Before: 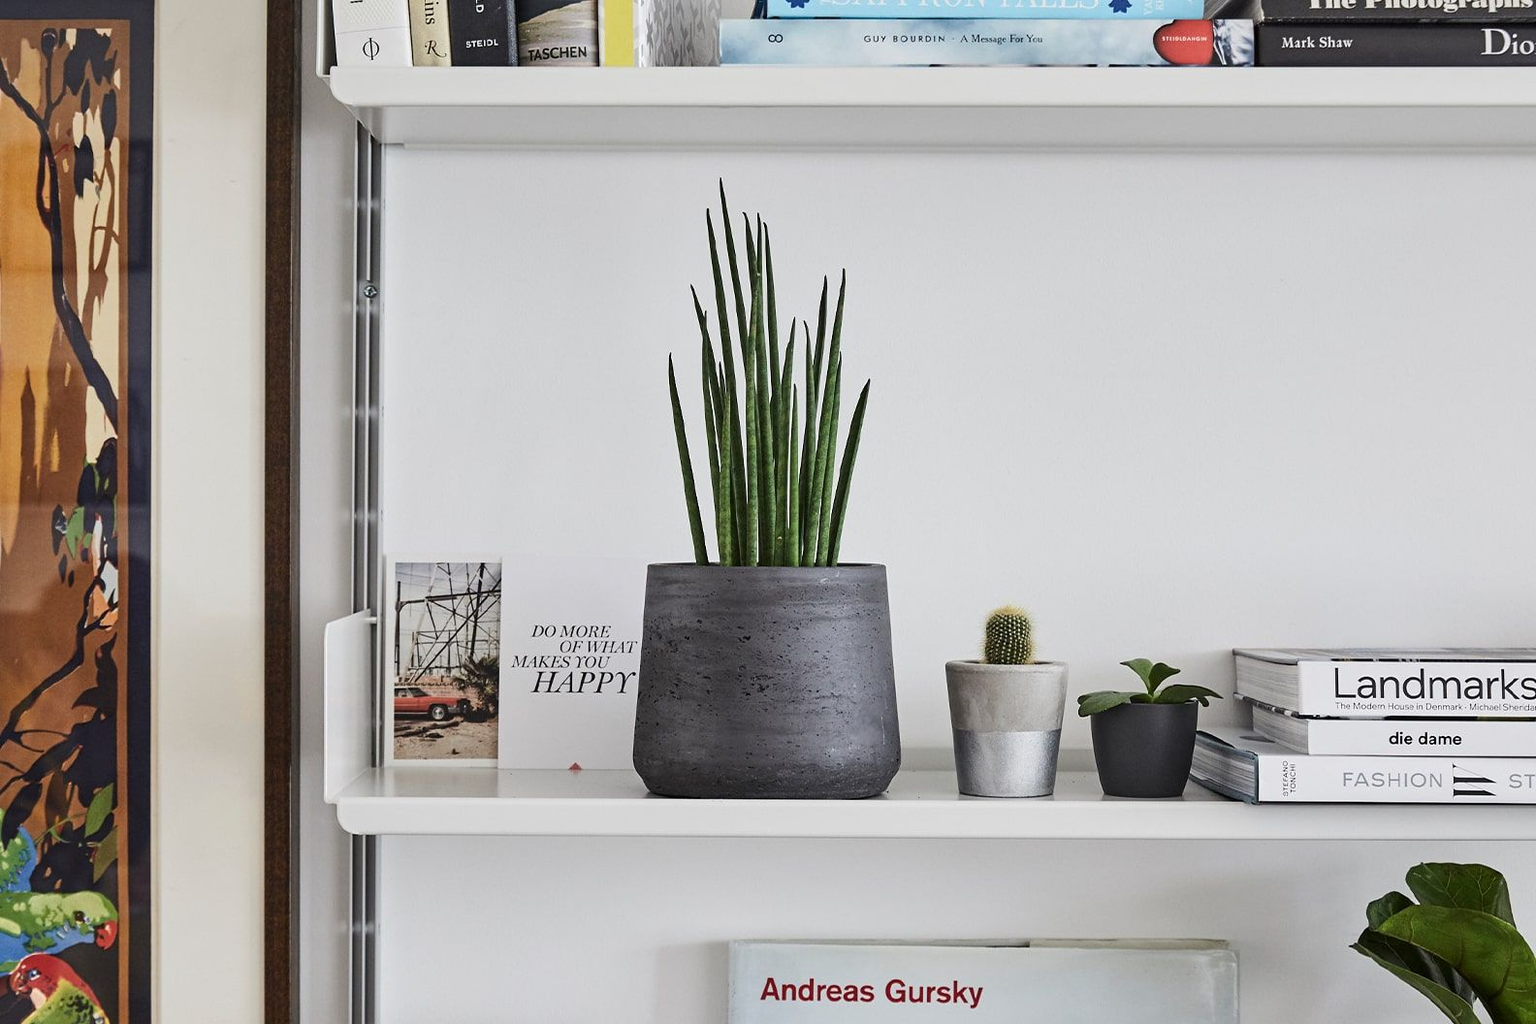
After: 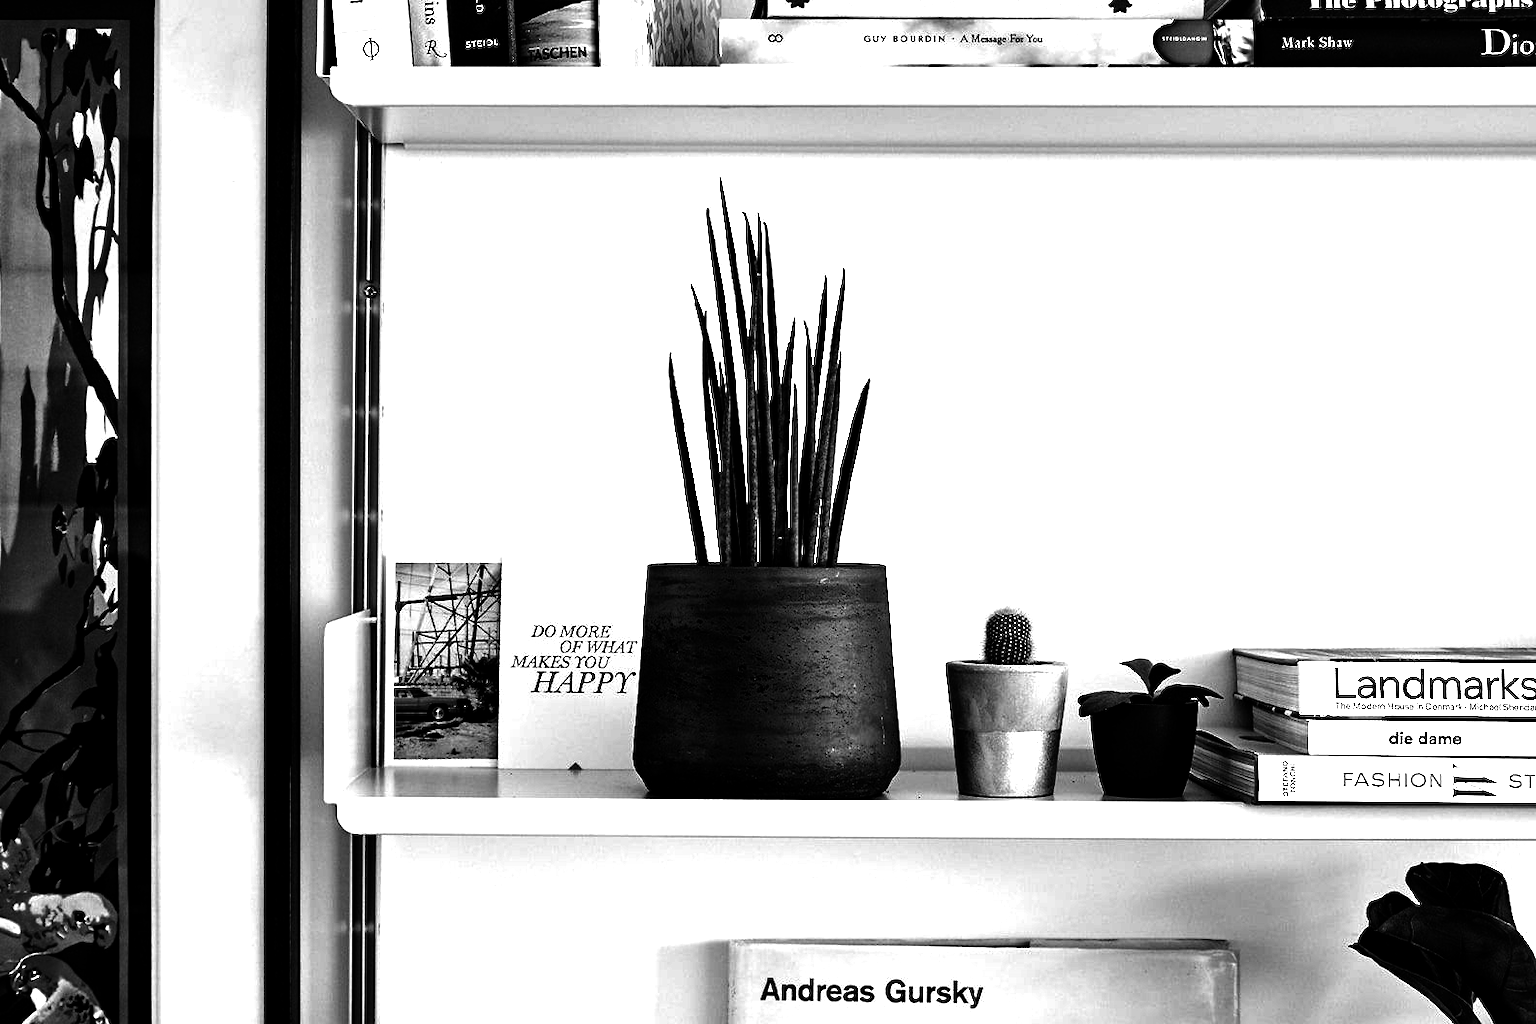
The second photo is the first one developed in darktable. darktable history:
rgb levels: levels [[0.01, 0.419, 0.839], [0, 0.5, 1], [0, 0.5, 1]]
color zones: curves: ch1 [(0.077, 0.436) (0.25, 0.5) (0.75, 0.5)]
tone equalizer: -8 EV -0.75 EV, -7 EV -0.7 EV, -6 EV -0.6 EV, -5 EV -0.4 EV, -3 EV 0.4 EV, -2 EV 0.6 EV, -1 EV 0.7 EV, +0 EV 0.75 EV, edges refinement/feathering 500, mask exposure compensation -1.57 EV, preserve details no
contrast brightness saturation: contrast 0.02, brightness -1, saturation -1
